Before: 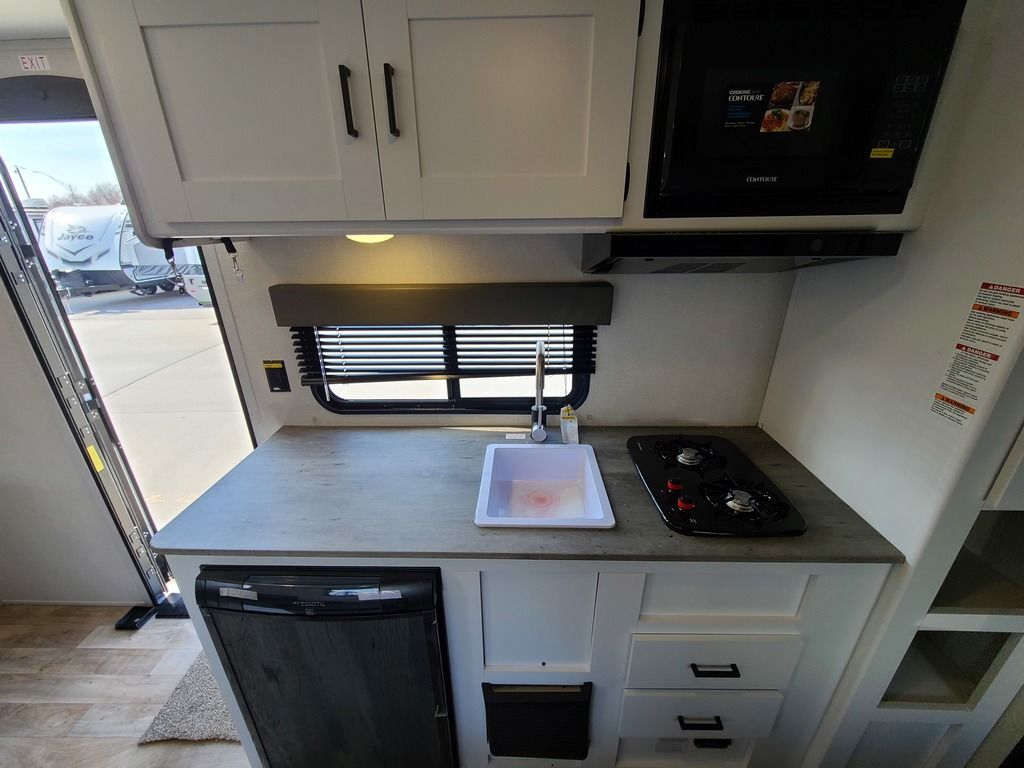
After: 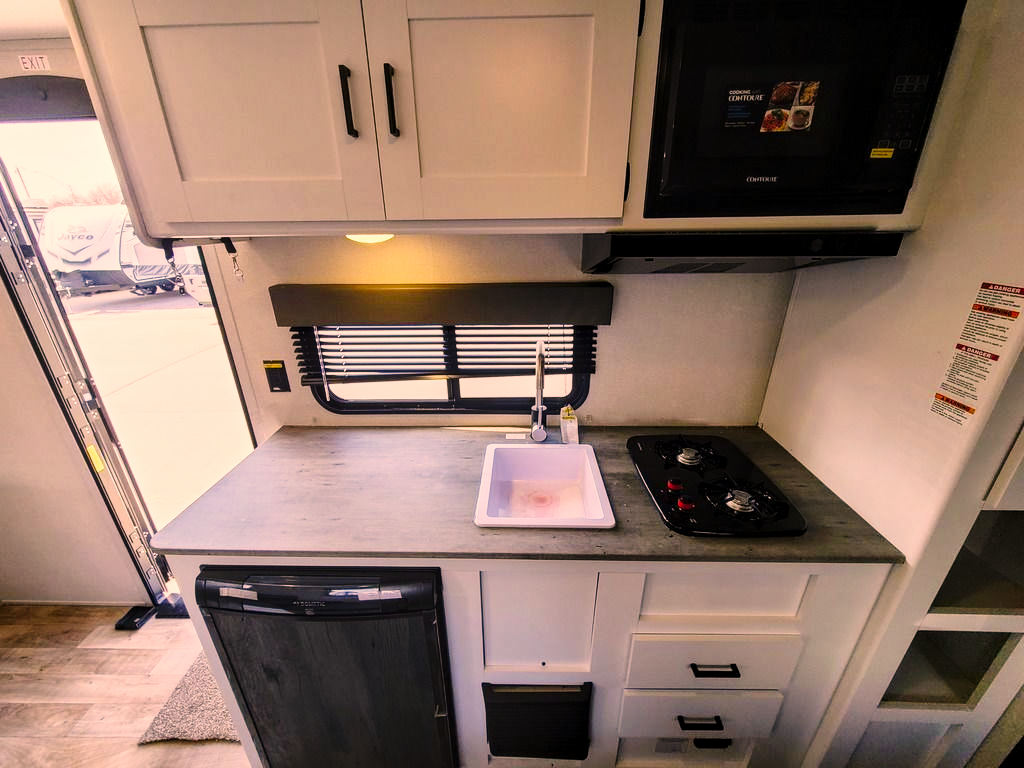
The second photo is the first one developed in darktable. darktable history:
color correction: highlights a* 20.67, highlights b* 19.36
base curve: curves: ch0 [(0, 0) (0.028, 0.03) (0.121, 0.232) (0.46, 0.748) (0.859, 0.968) (1, 1)], preserve colors none
local contrast: on, module defaults
